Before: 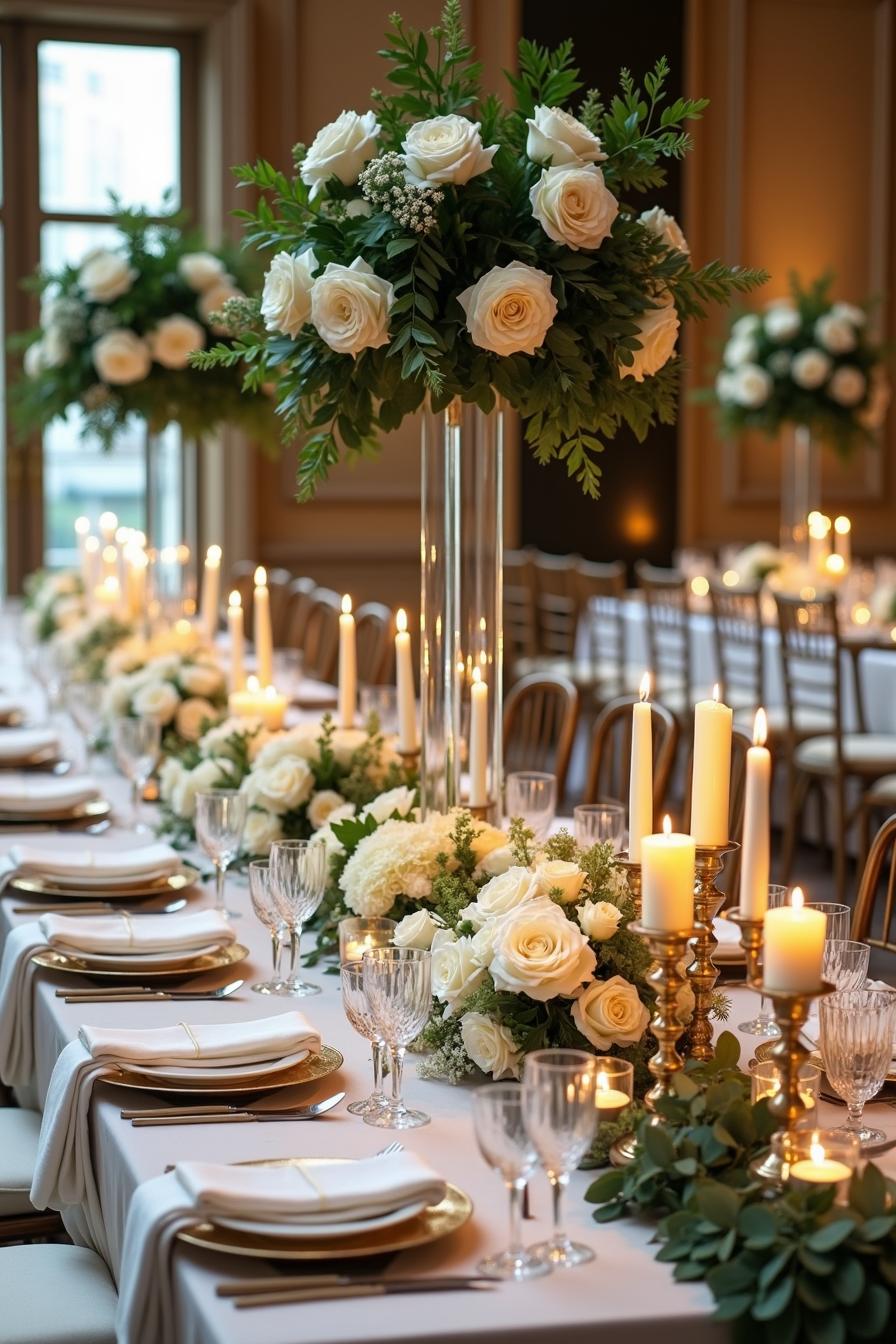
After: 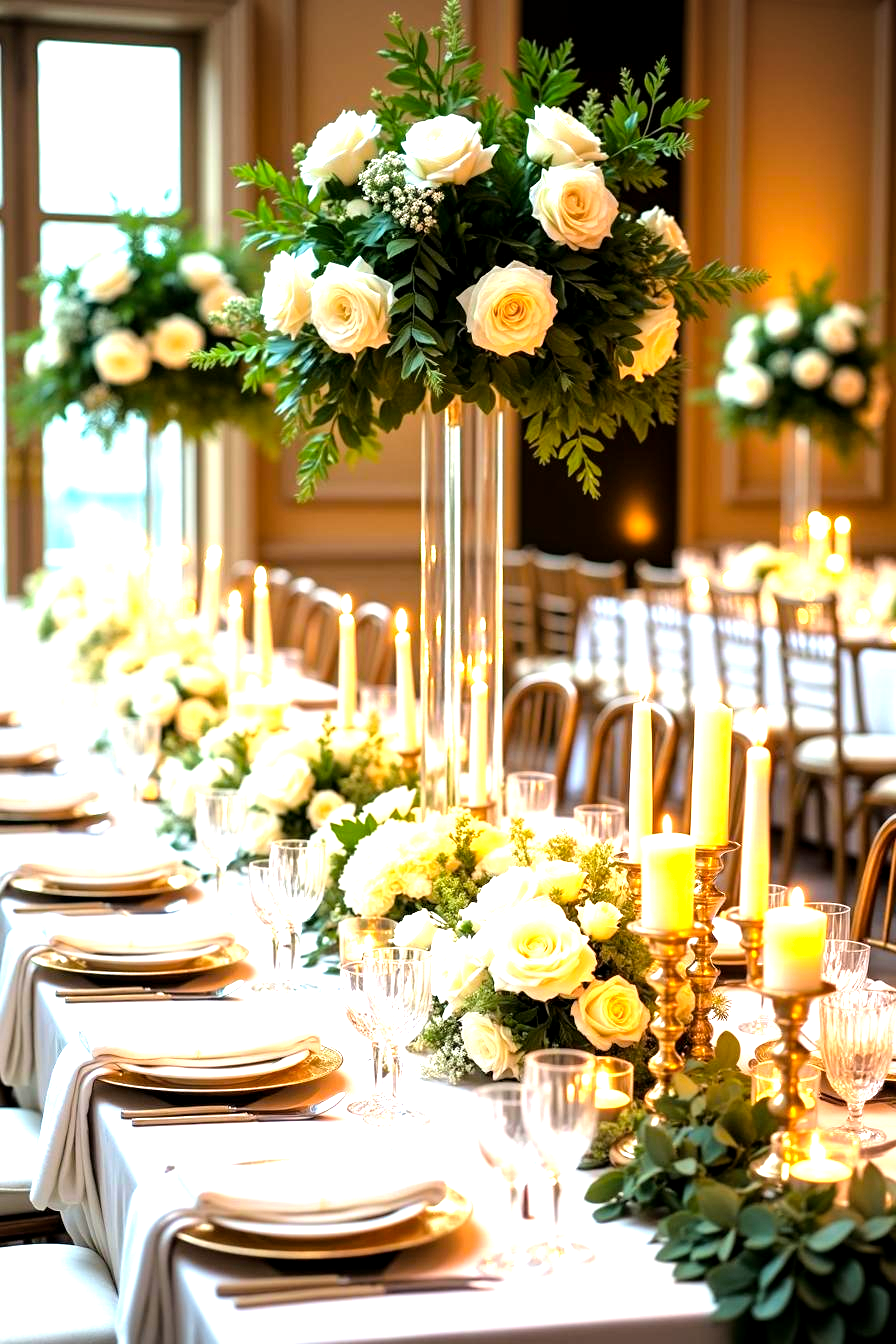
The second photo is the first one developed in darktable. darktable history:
color balance rgb: power › hue 307.62°, global offset › luminance -0.3%, global offset › hue 261.71°, perceptual saturation grading › global saturation -3.609%, global vibrance 43.338%
vignetting: fall-off start 97.36%, fall-off radius 77.8%, brightness -0.166, width/height ratio 1.119, unbound false
exposure: black level correction 0, exposure 0.599 EV, compensate highlight preservation false
tone equalizer: -8 EV -1.1 EV, -7 EV -1.01 EV, -6 EV -0.875 EV, -5 EV -0.545 EV, -3 EV 0.584 EV, -2 EV 0.894 EV, -1 EV 1.01 EV, +0 EV 1.06 EV
